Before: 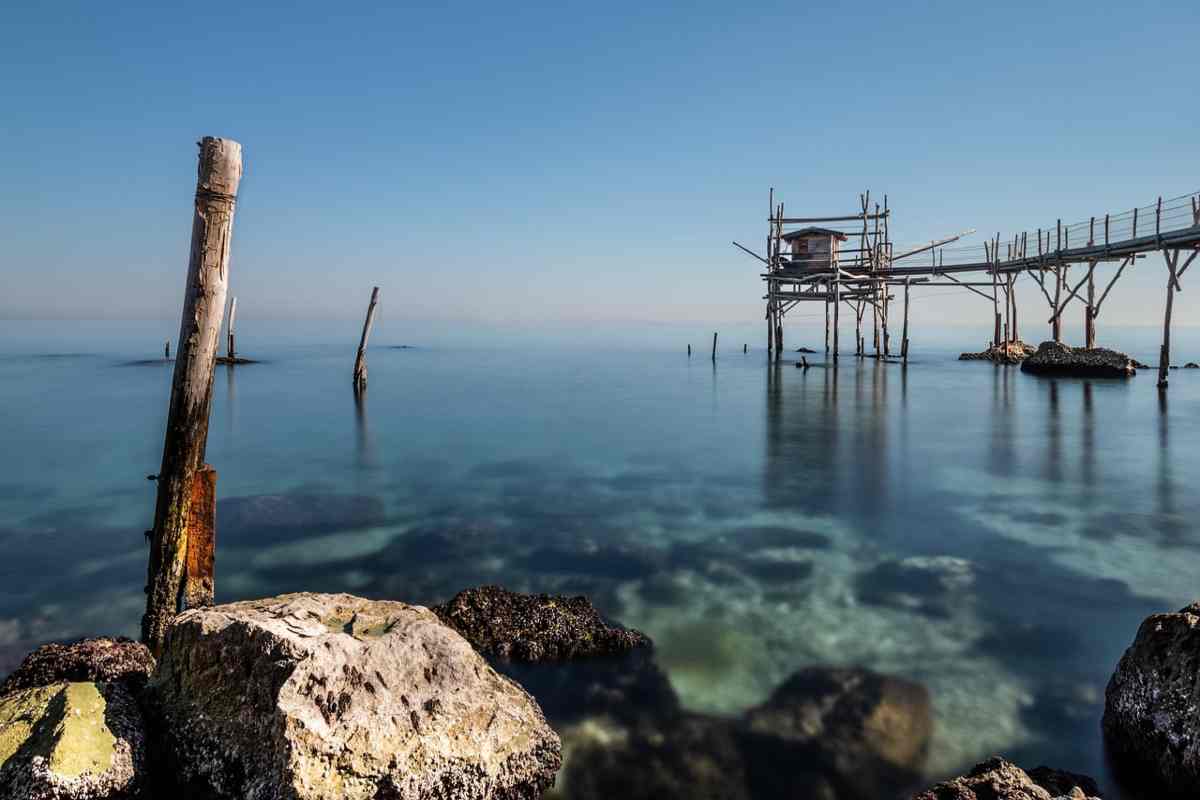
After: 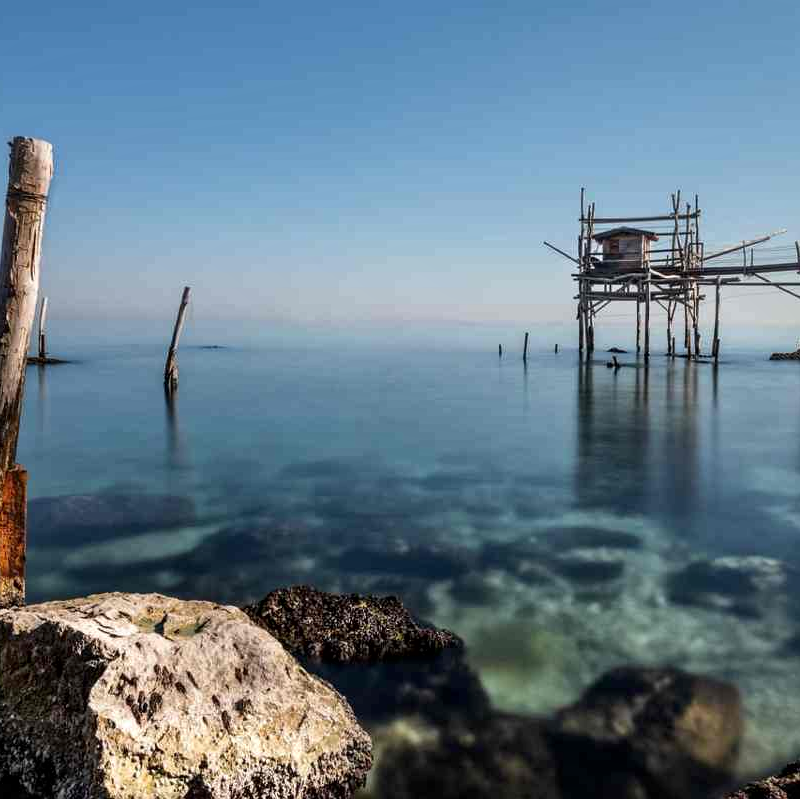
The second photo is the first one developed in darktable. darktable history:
local contrast: mode bilateral grid, contrast 20, coarseness 50, detail 132%, midtone range 0.2
crop and rotate: left 15.754%, right 17.579%
